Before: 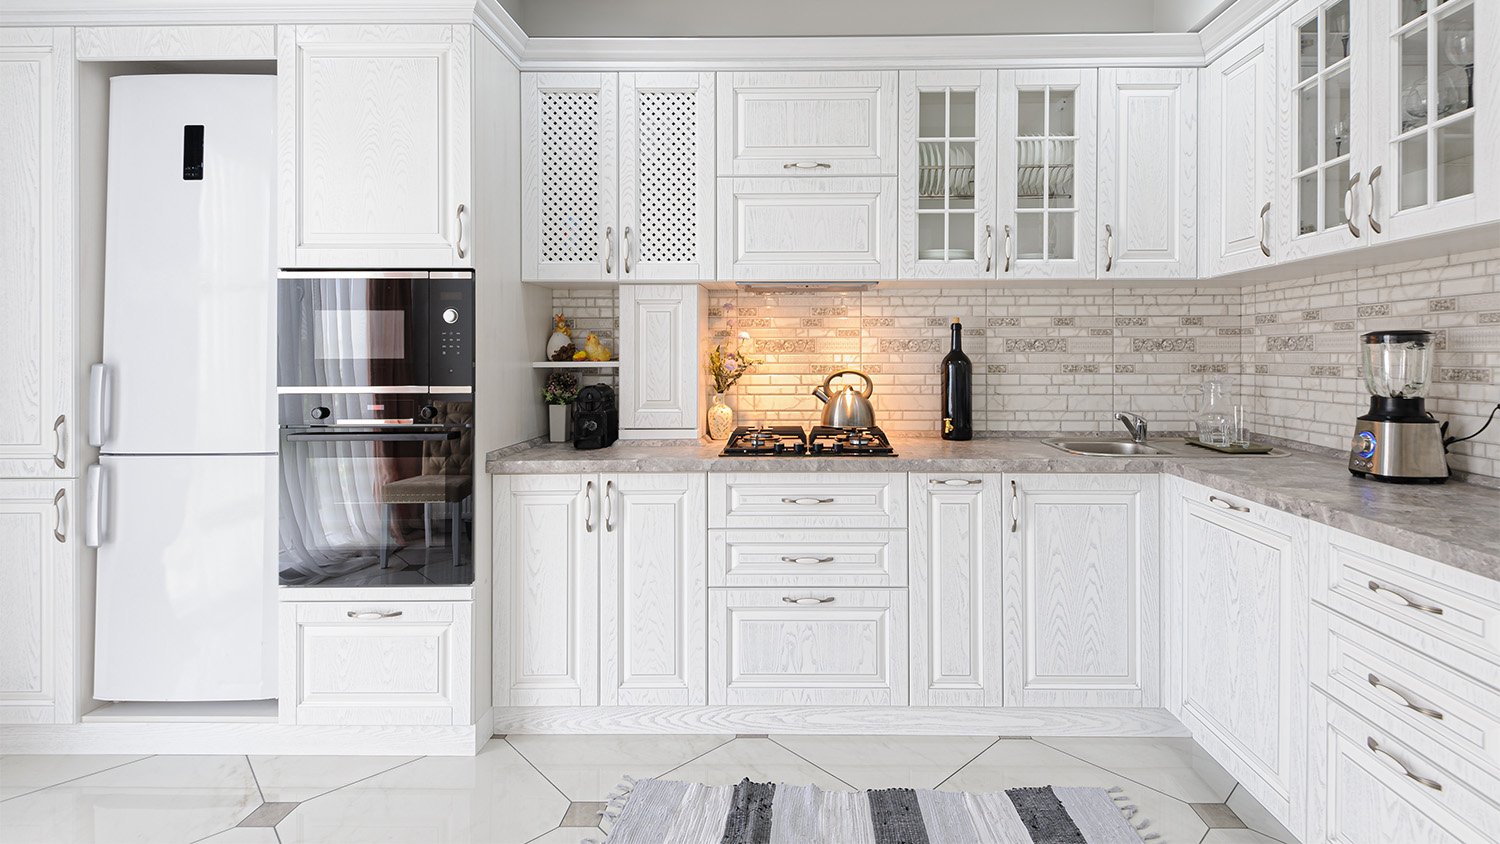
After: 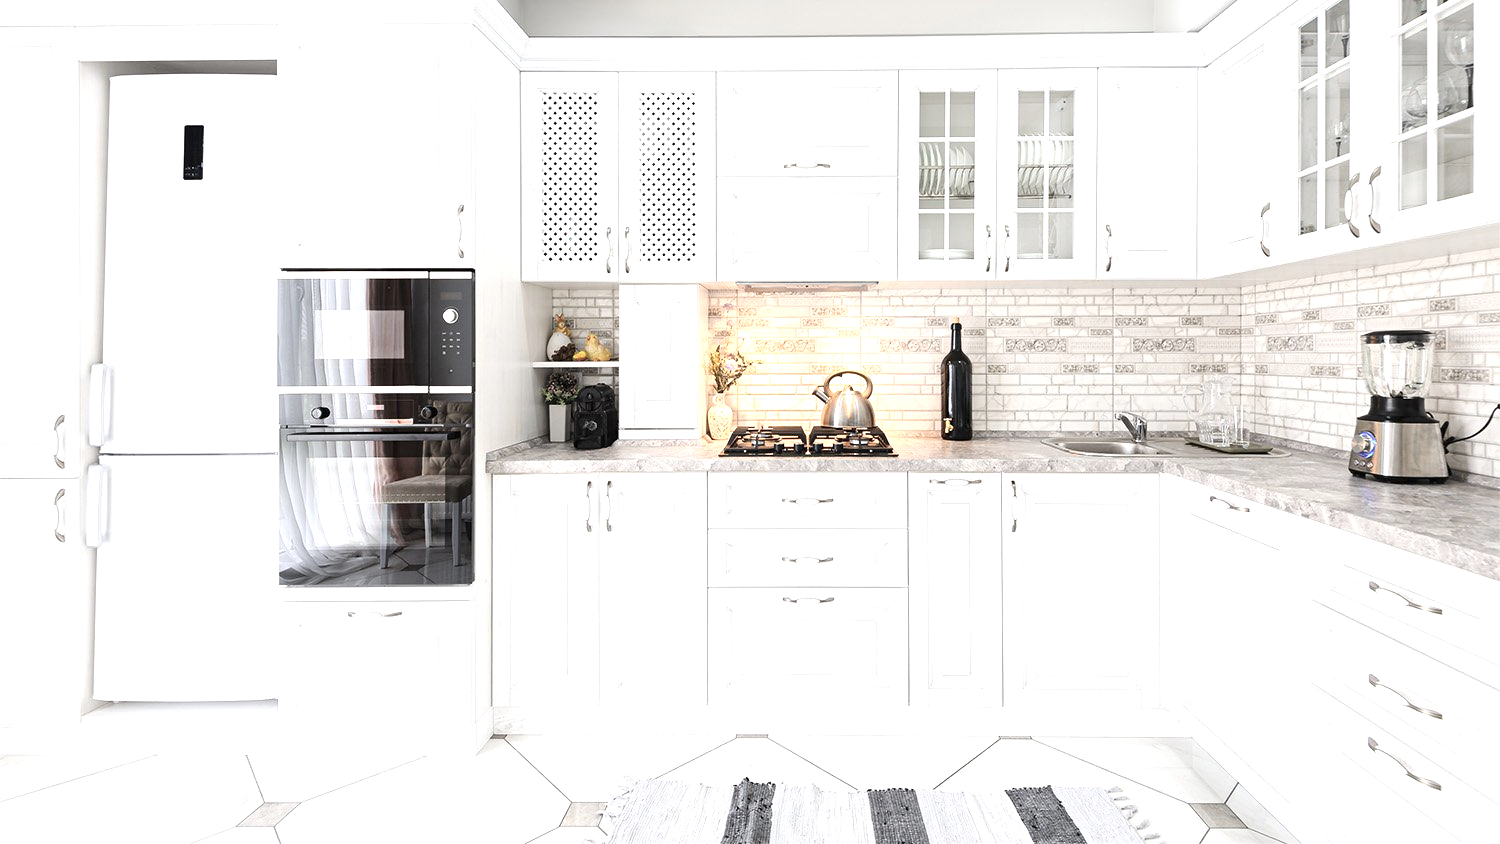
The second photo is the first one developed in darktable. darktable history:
contrast brightness saturation: contrast 0.1, saturation -0.36
exposure: exposure 1 EV, compensate highlight preservation false
